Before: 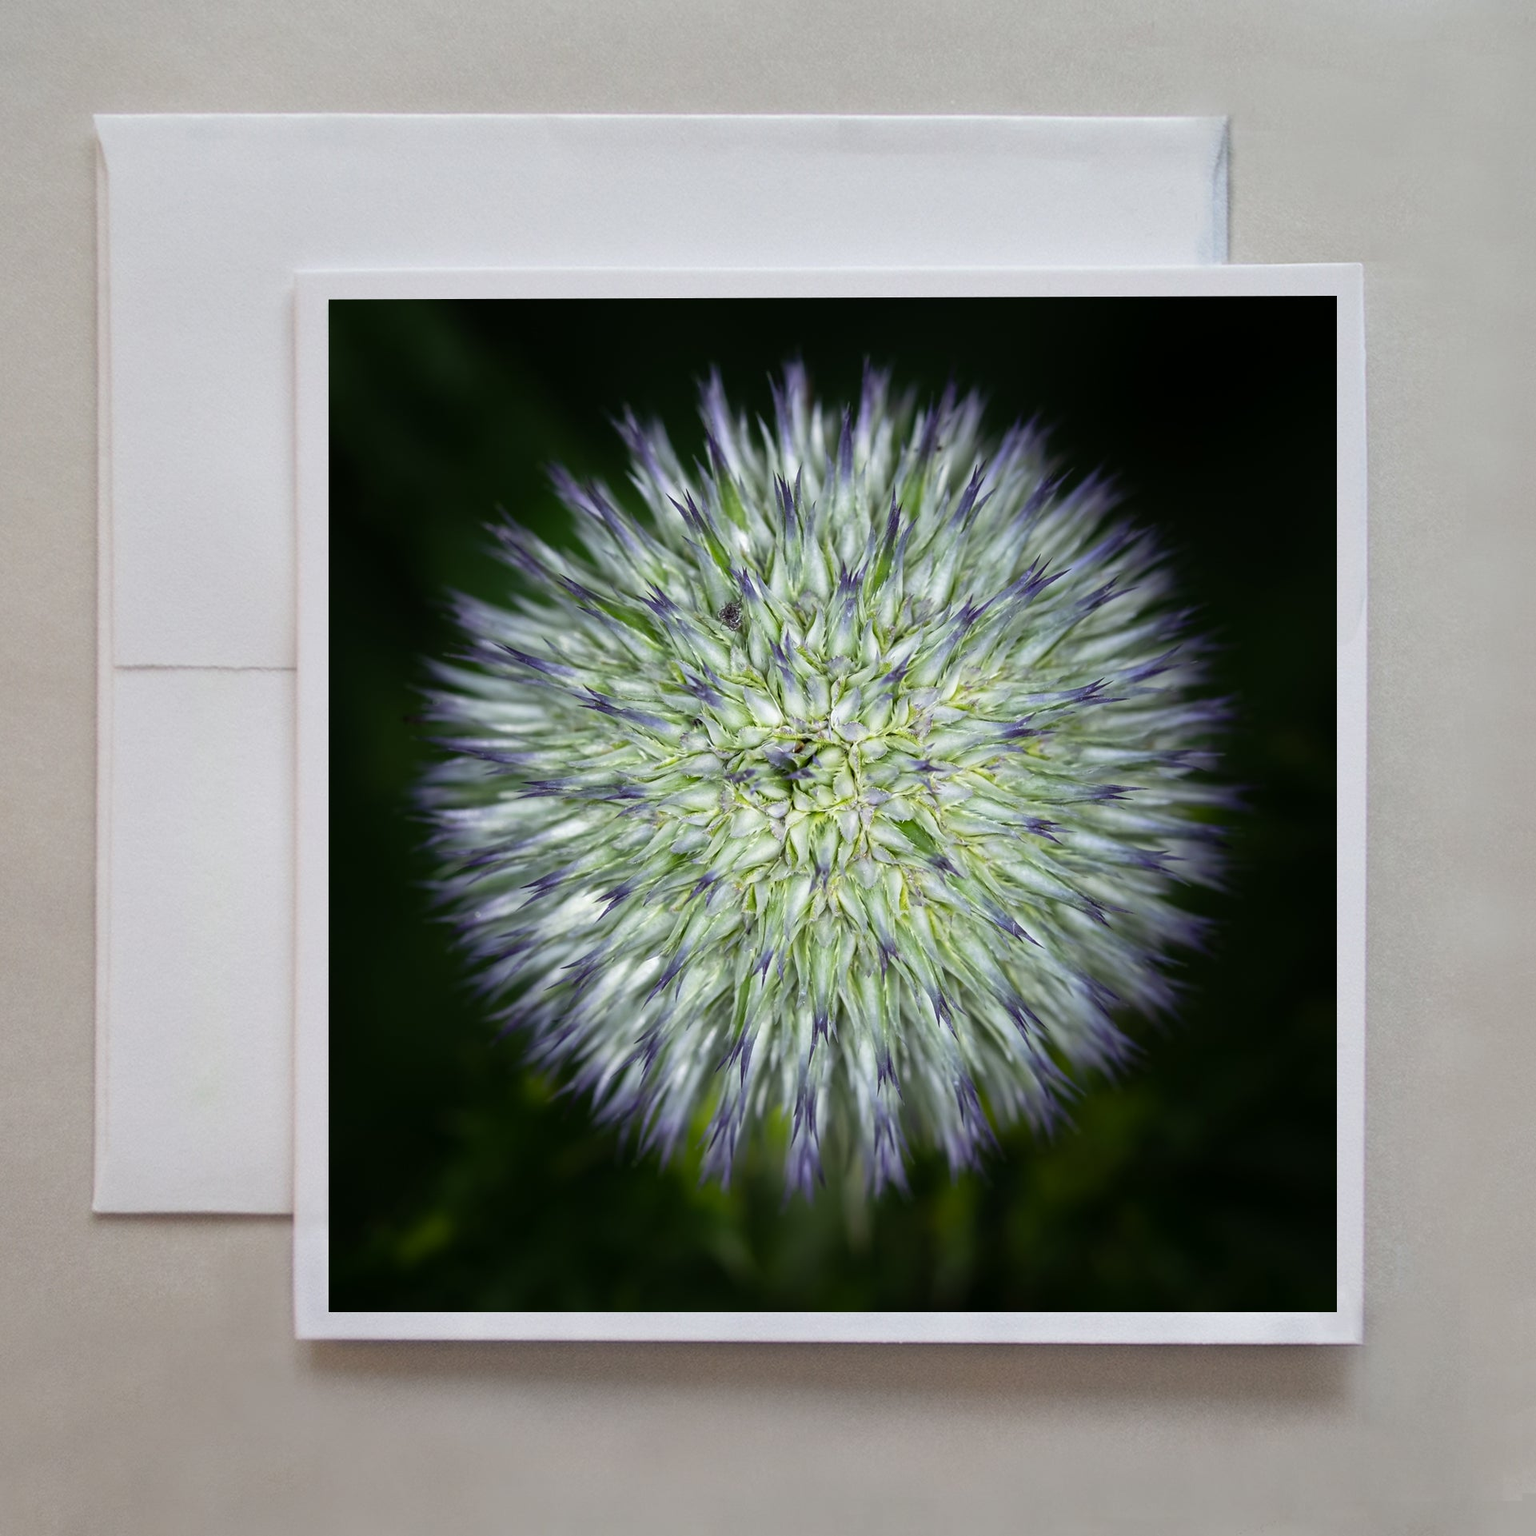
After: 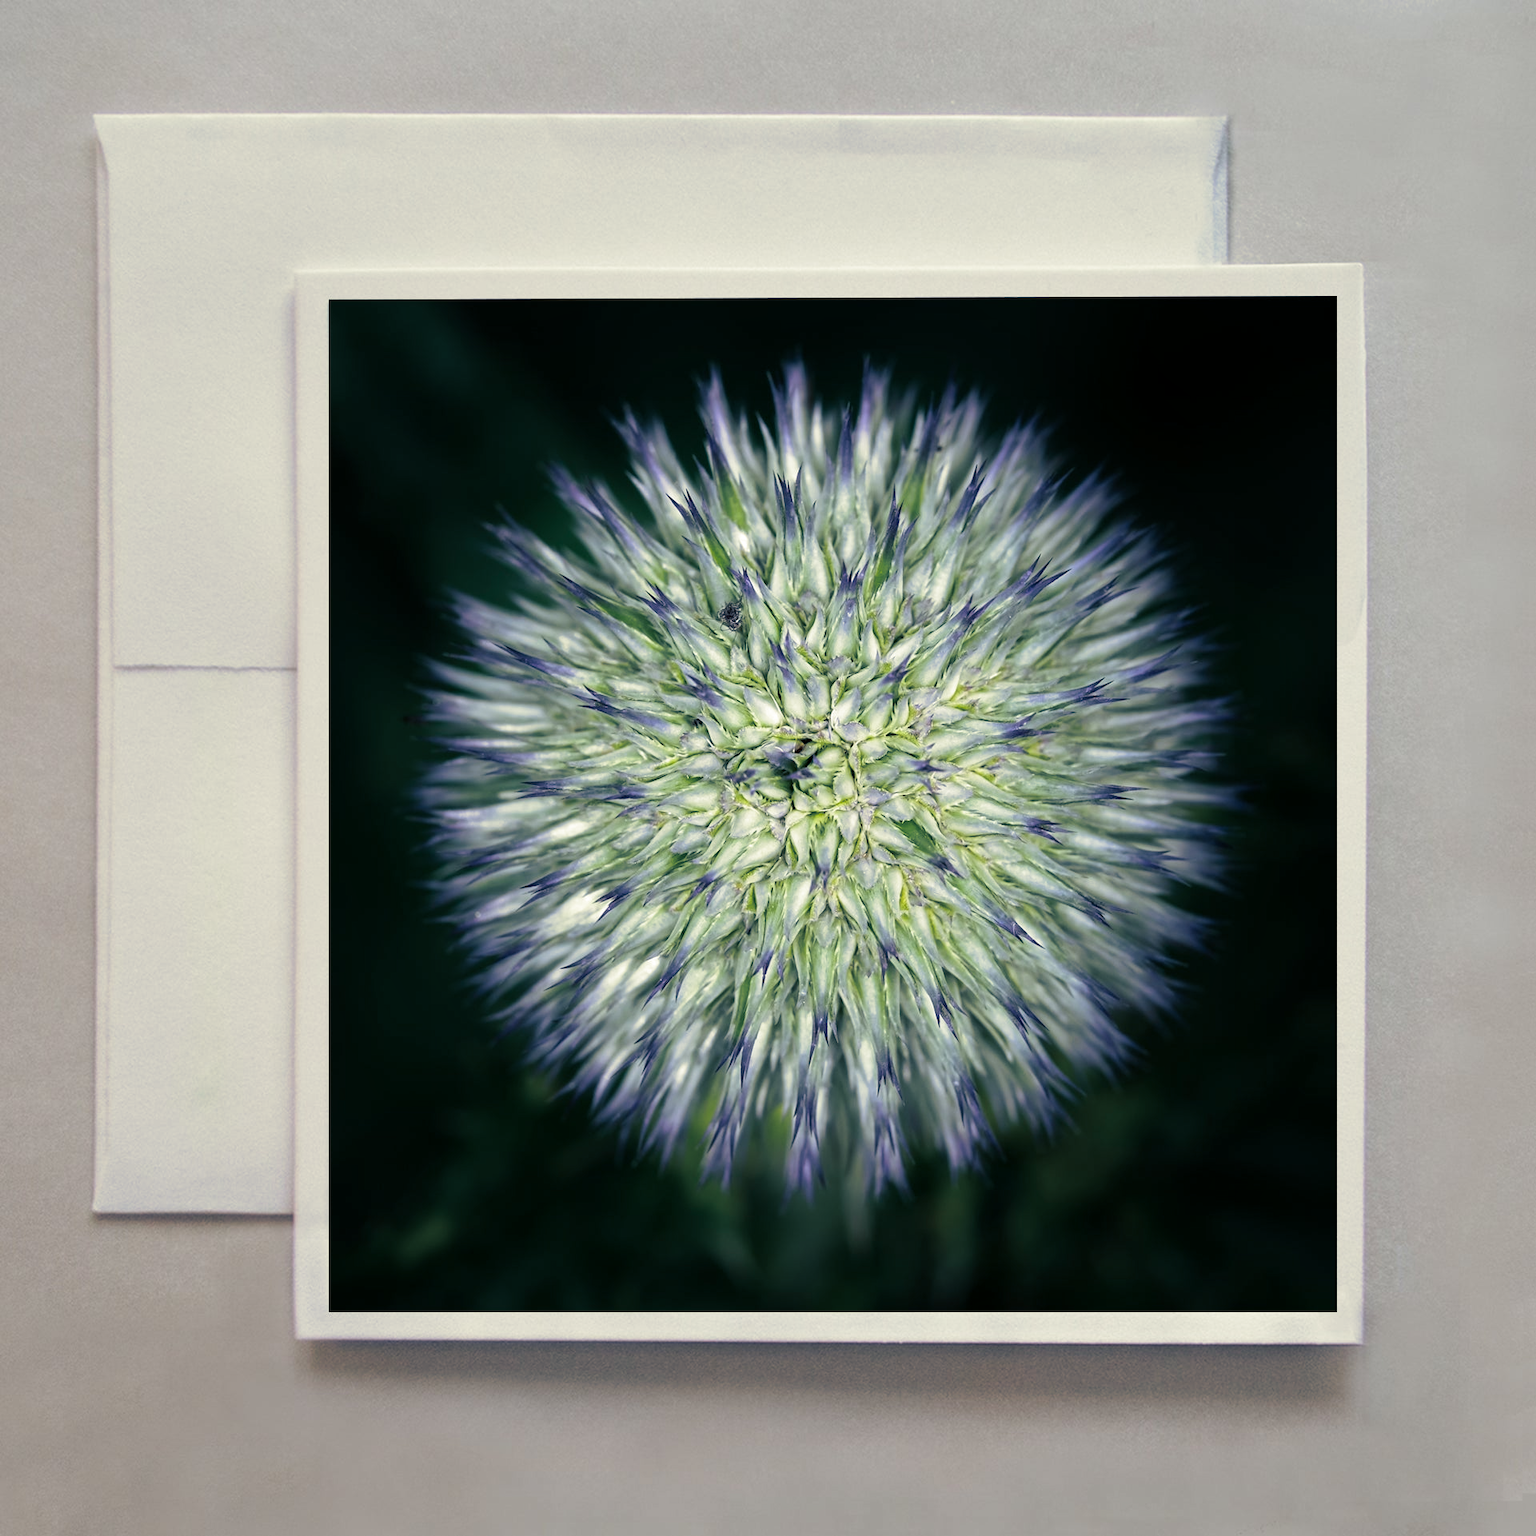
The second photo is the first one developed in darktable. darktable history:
split-toning: shadows › hue 216°, shadows › saturation 1, highlights › hue 57.6°, balance -33.4
contrast equalizer: octaves 7, y [[0.515 ×6], [0.507 ×6], [0.425 ×6], [0 ×6], [0 ×6]]
